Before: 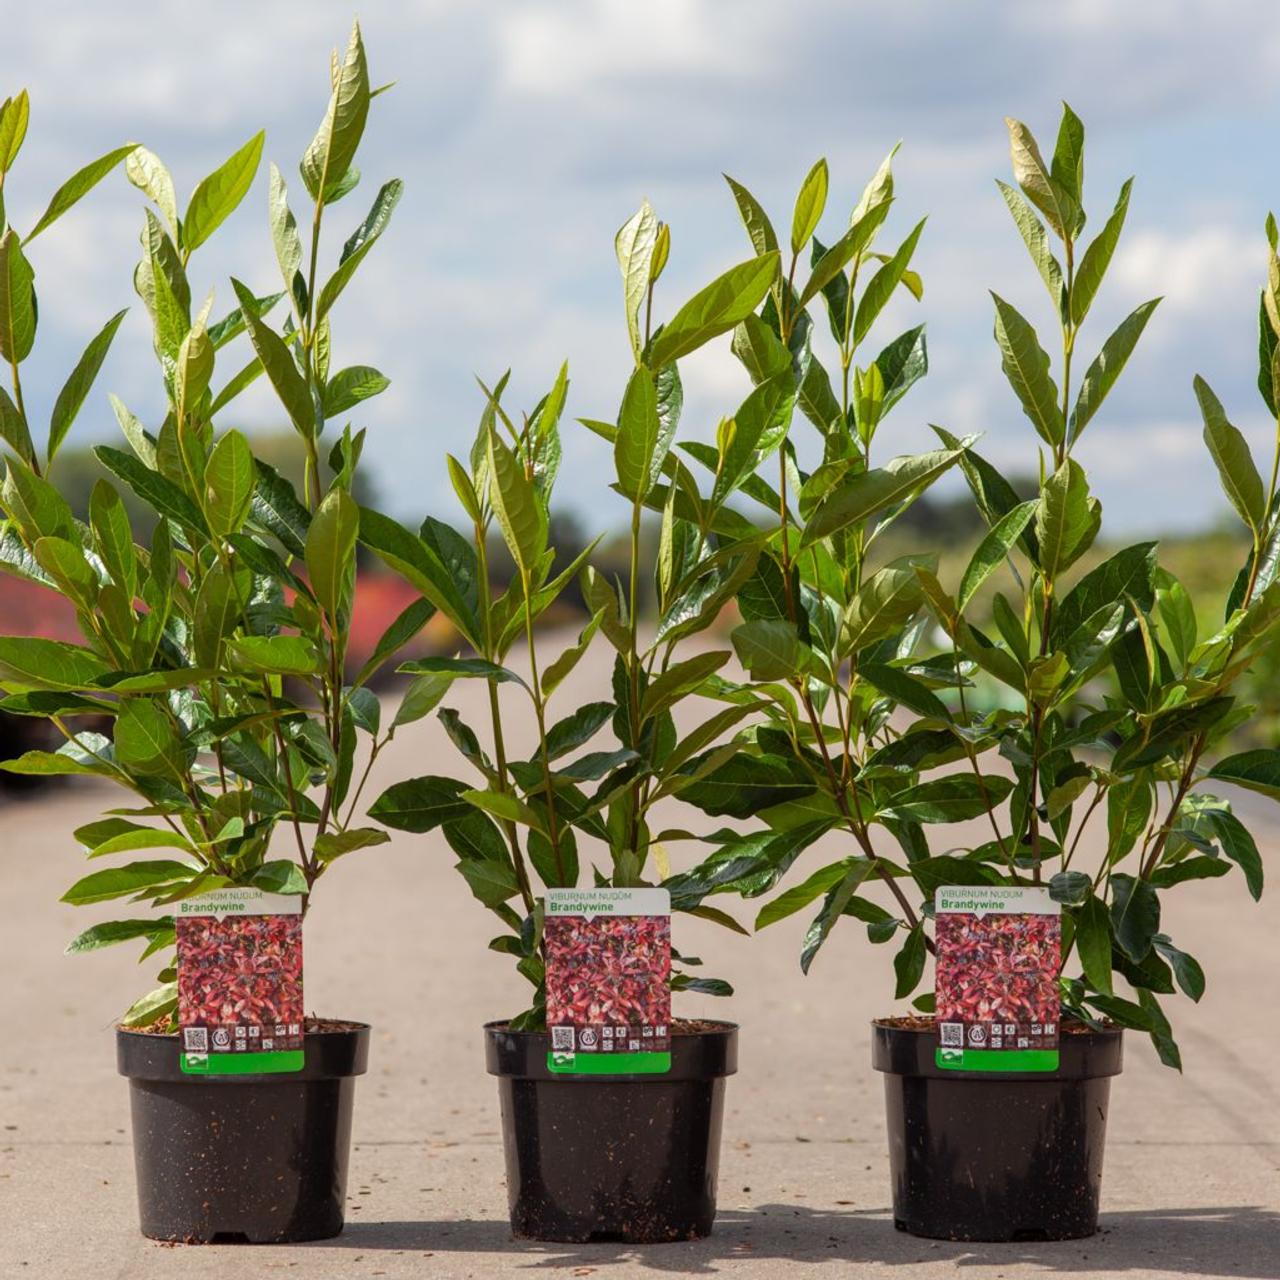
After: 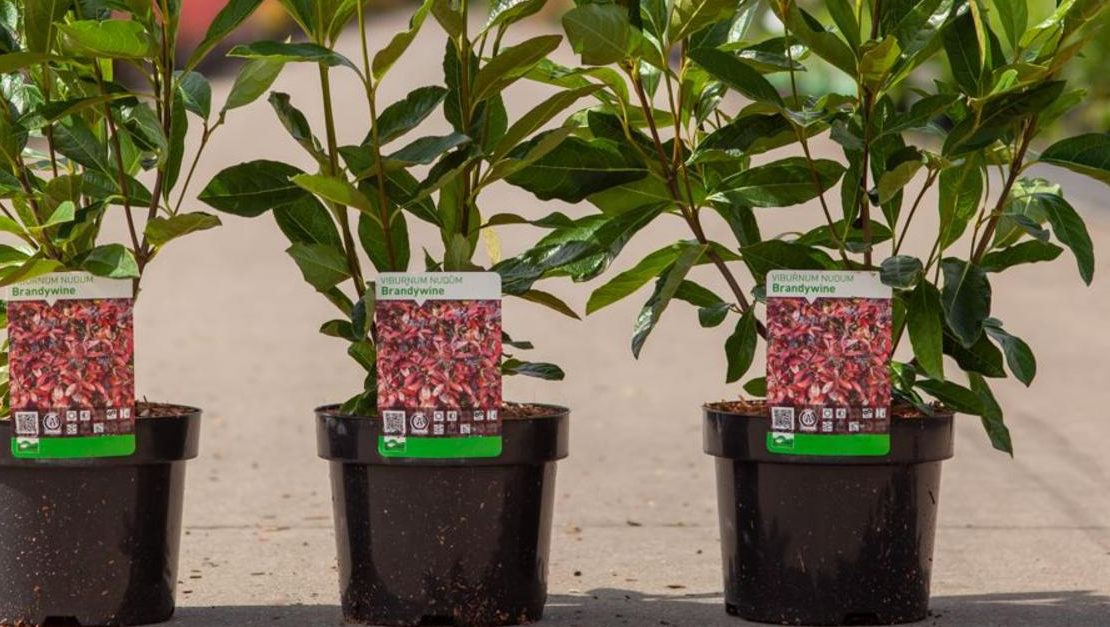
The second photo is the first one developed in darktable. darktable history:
crop and rotate: left 13.241%, top 48.133%, bottom 2.839%
